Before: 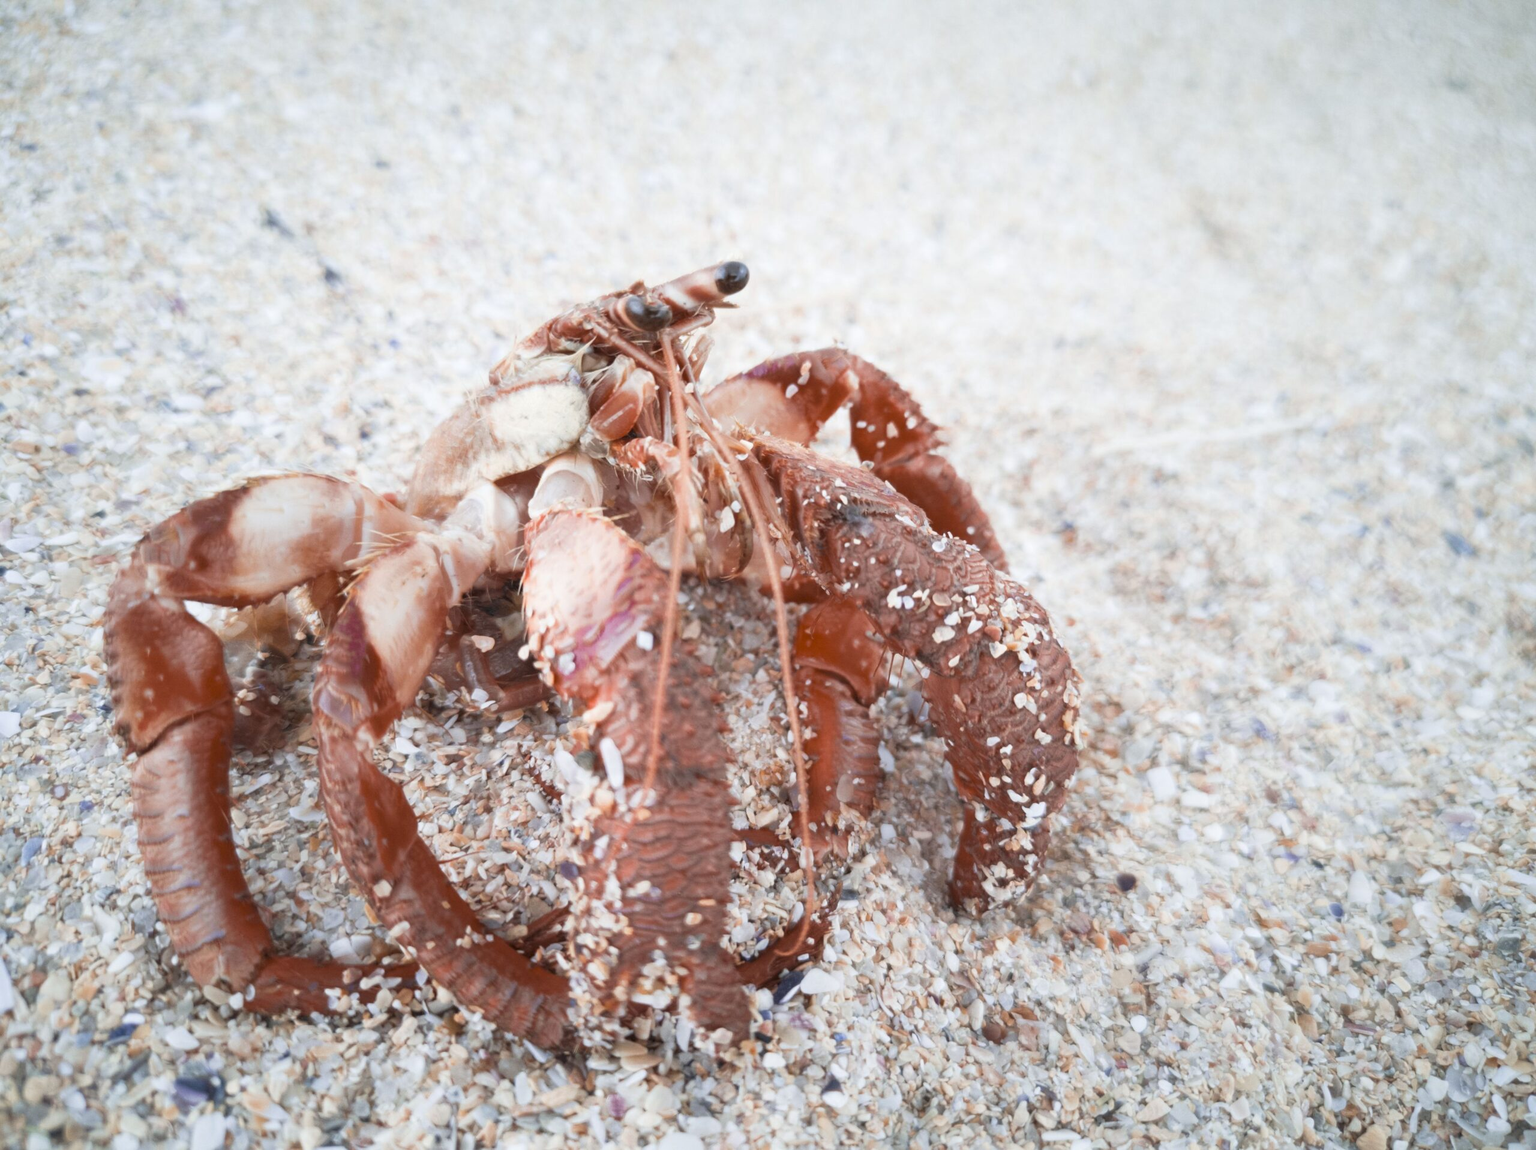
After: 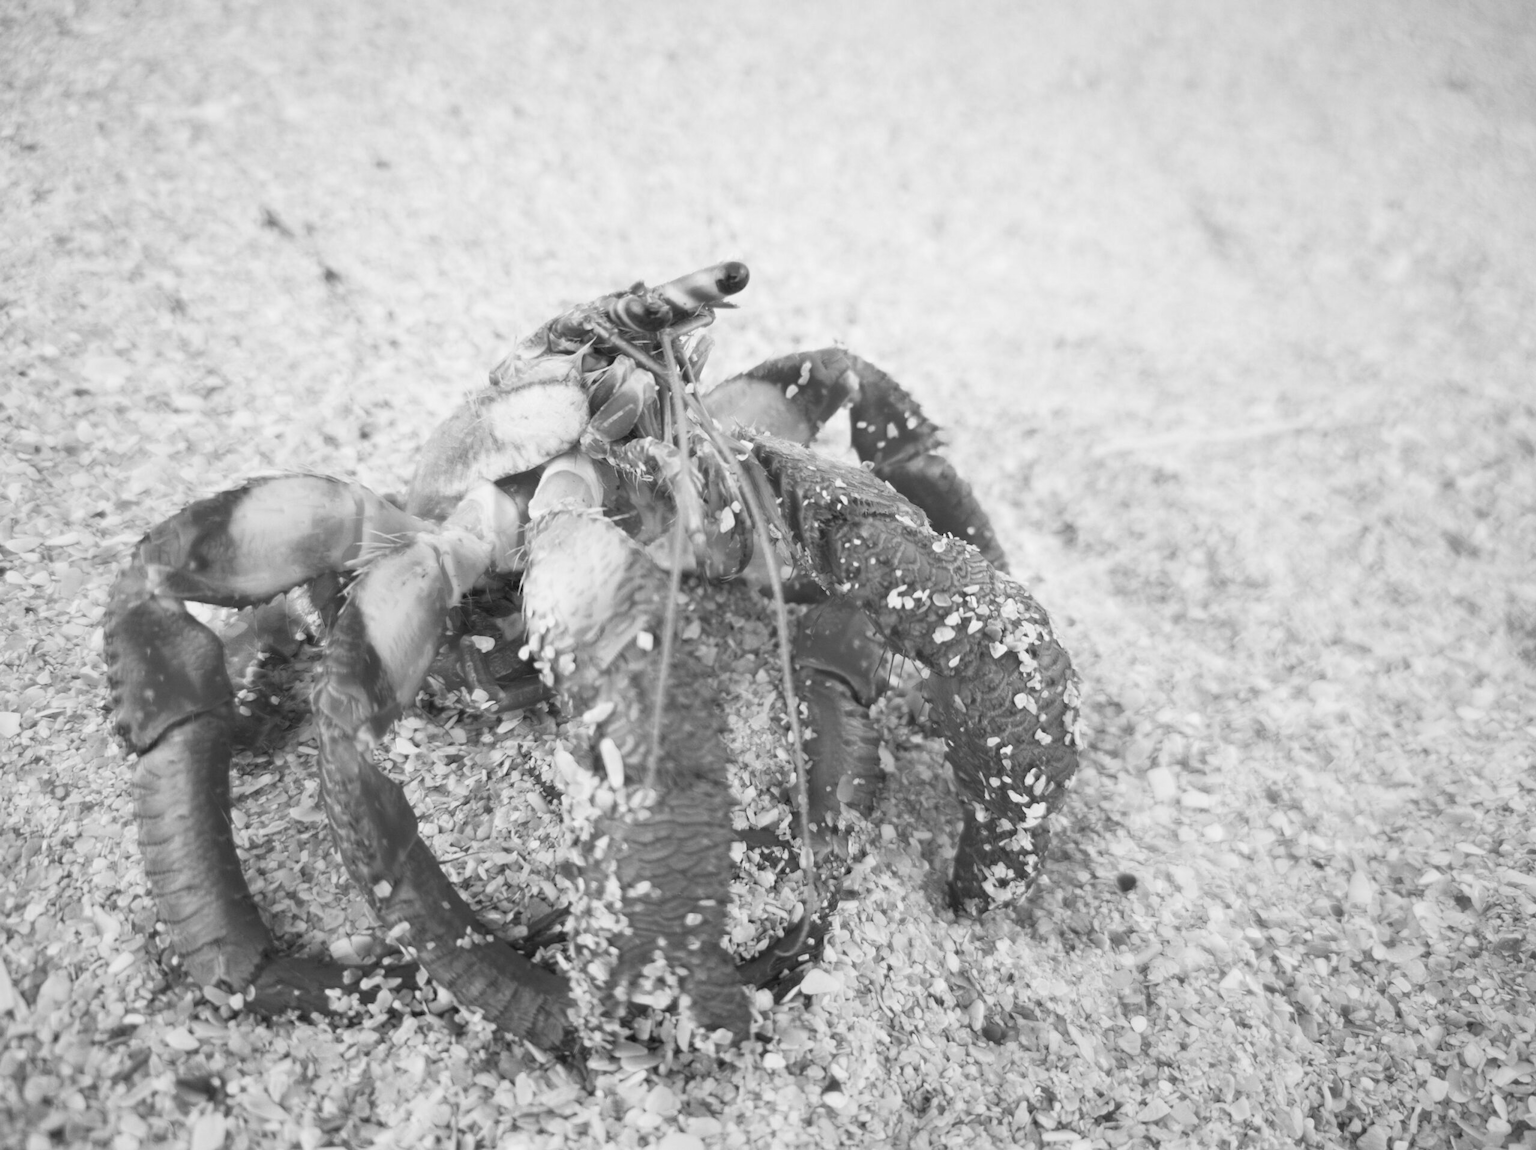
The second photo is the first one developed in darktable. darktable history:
monochrome: a 32, b 64, size 2.3
color balance rgb: global vibrance 10%
